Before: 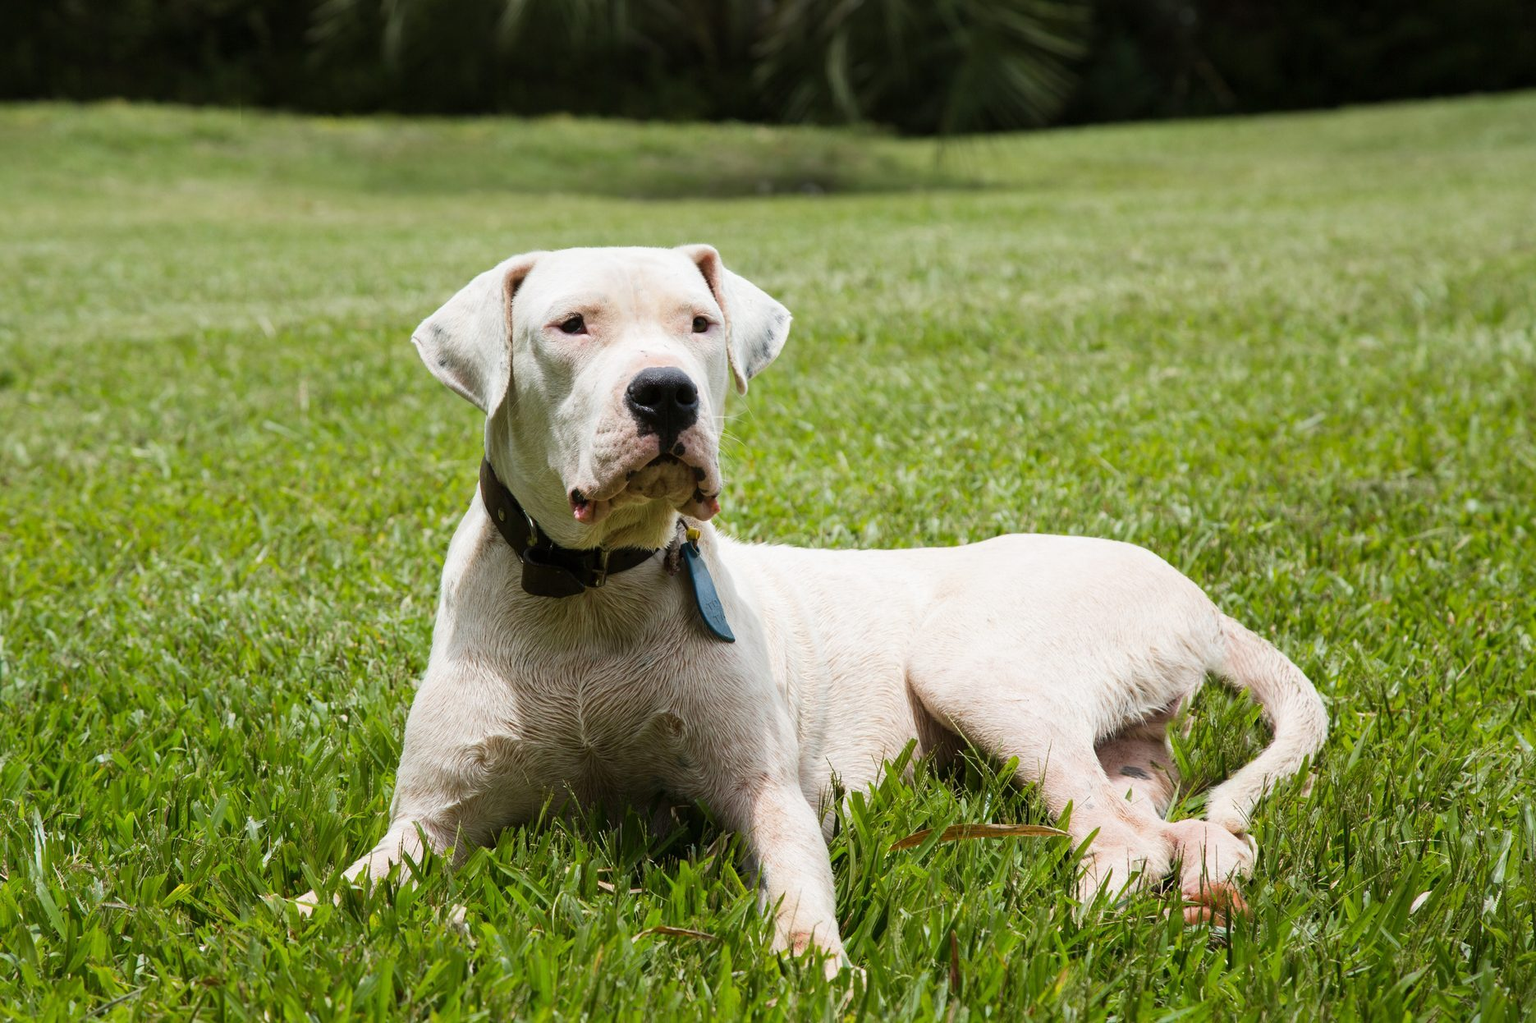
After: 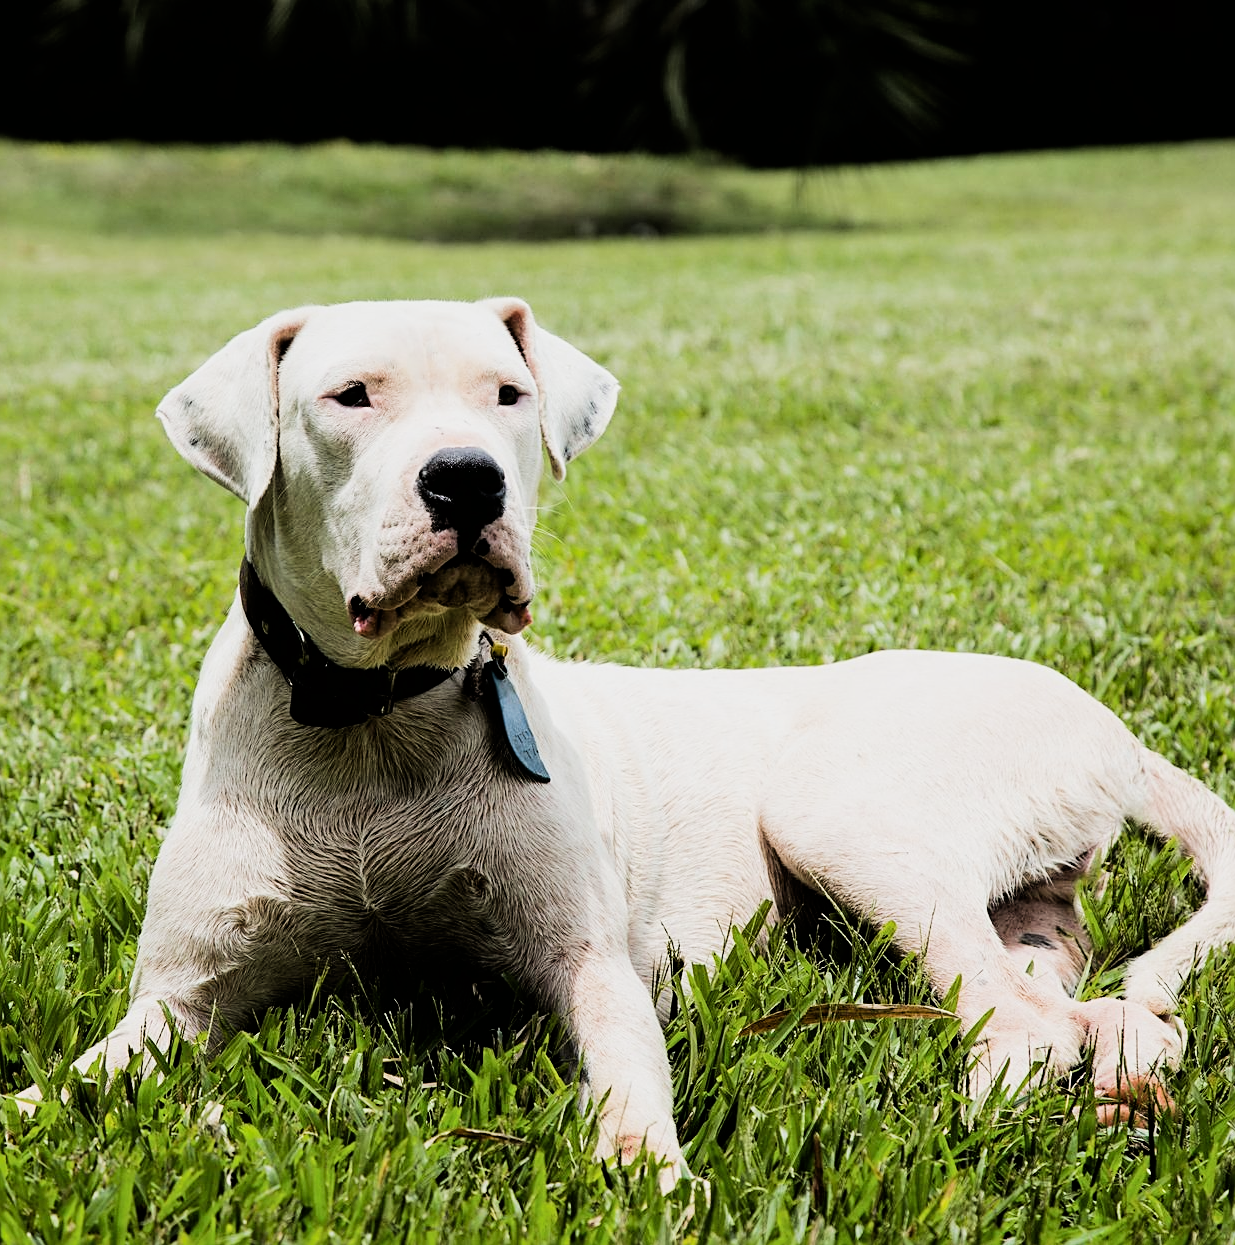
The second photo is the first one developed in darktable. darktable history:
tone equalizer: -8 EV -0.417 EV, -7 EV -0.389 EV, -6 EV -0.333 EV, -5 EV -0.222 EV, -3 EV 0.222 EV, -2 EV 0.333 EV, -1 EV 0.389 EV, +0 EV 0.417 EV, edges refinement/feathering 500, mask exposure compensation -1.57 EV, preserve details no
sharpen: on, module defaults
filmic rgb: black relative exposure -5 EV, hardness 2.88, contrast 1.3, highlights saturation mix -30%
crop and rotate: left 18.442%, right 15.508%
